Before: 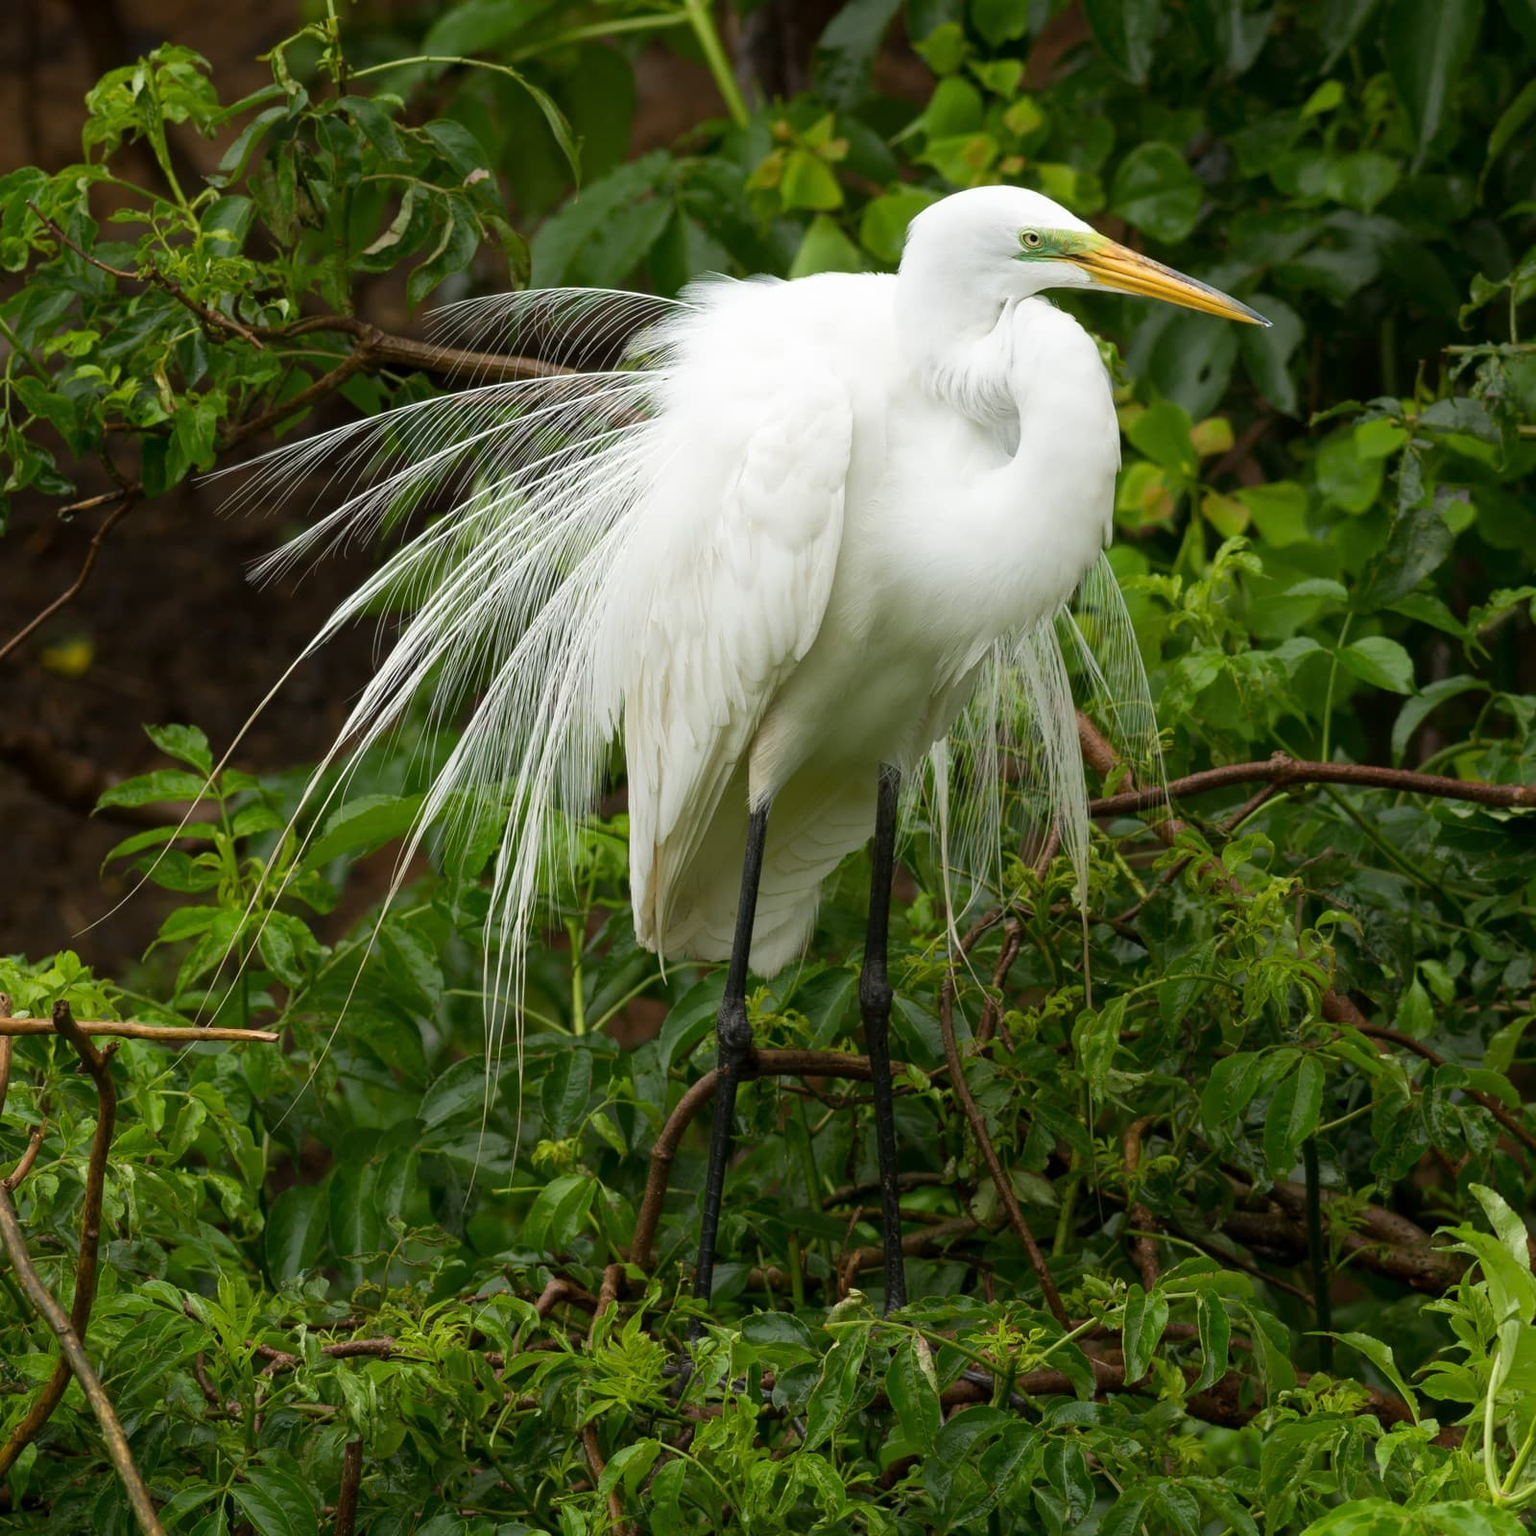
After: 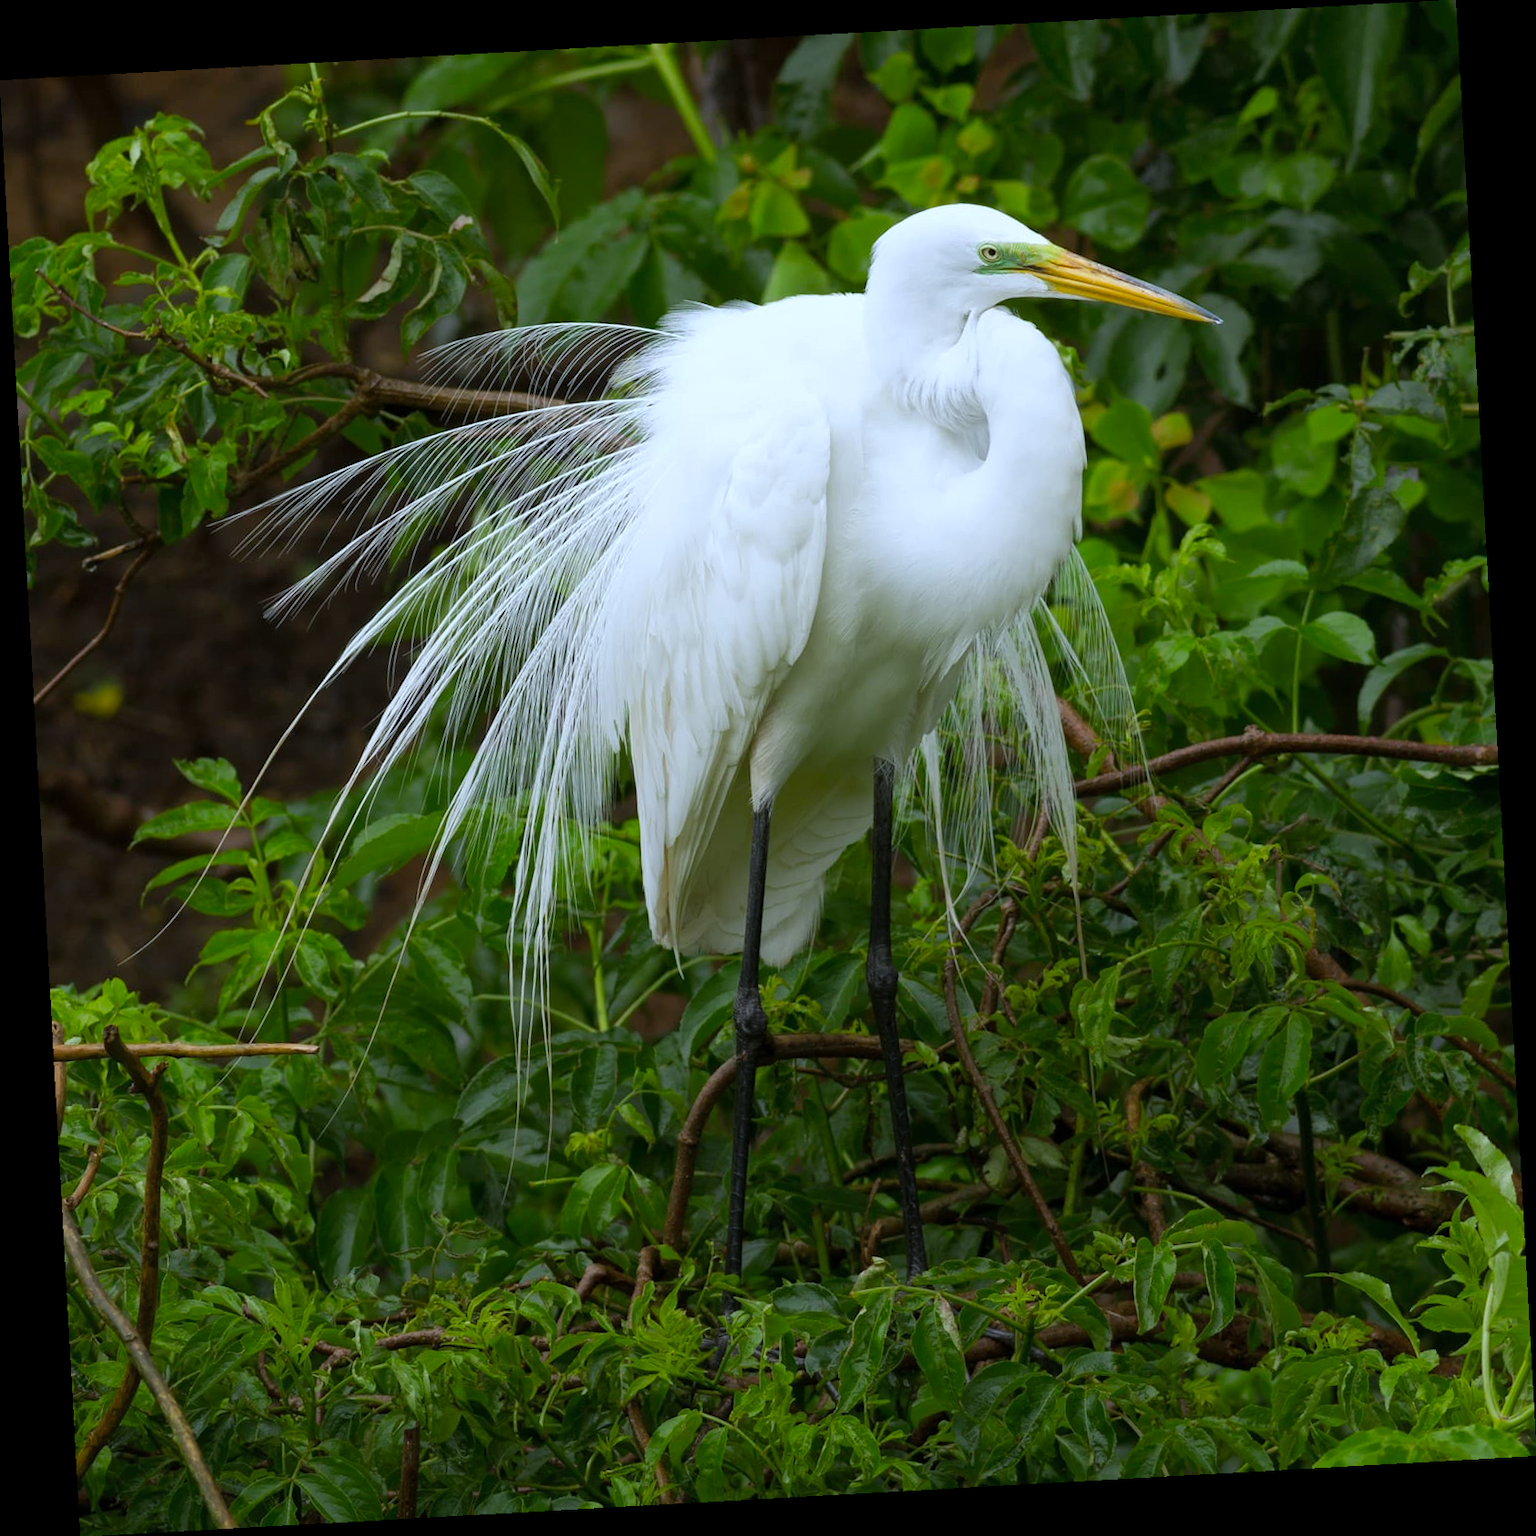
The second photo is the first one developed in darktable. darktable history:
shadows and highlights: radius 125.46, shadows 21.19, highlights -21.19, low approximation 0.01
rotate and perspective: rotation -3.18°, automatic cropping off
vibrance: vibrance 75%
graduated density: rotation -180°, offset 27.42
white balance: red 0.926, green 1.003, blue 1.133
